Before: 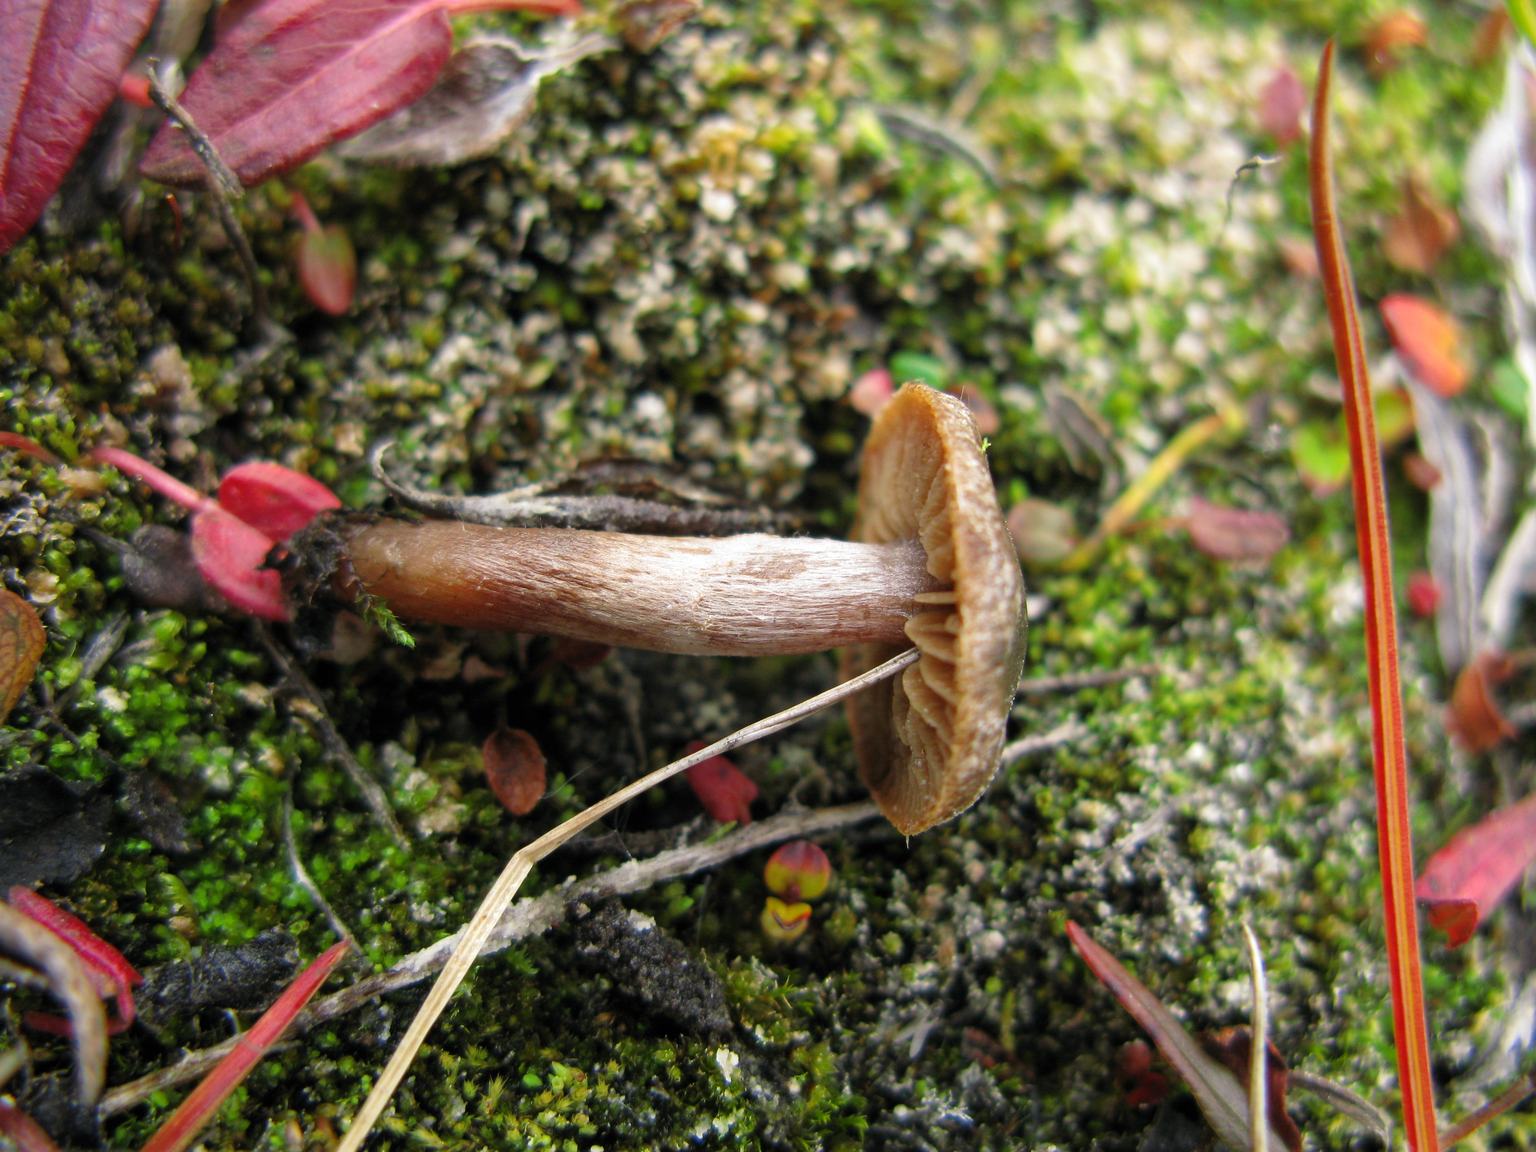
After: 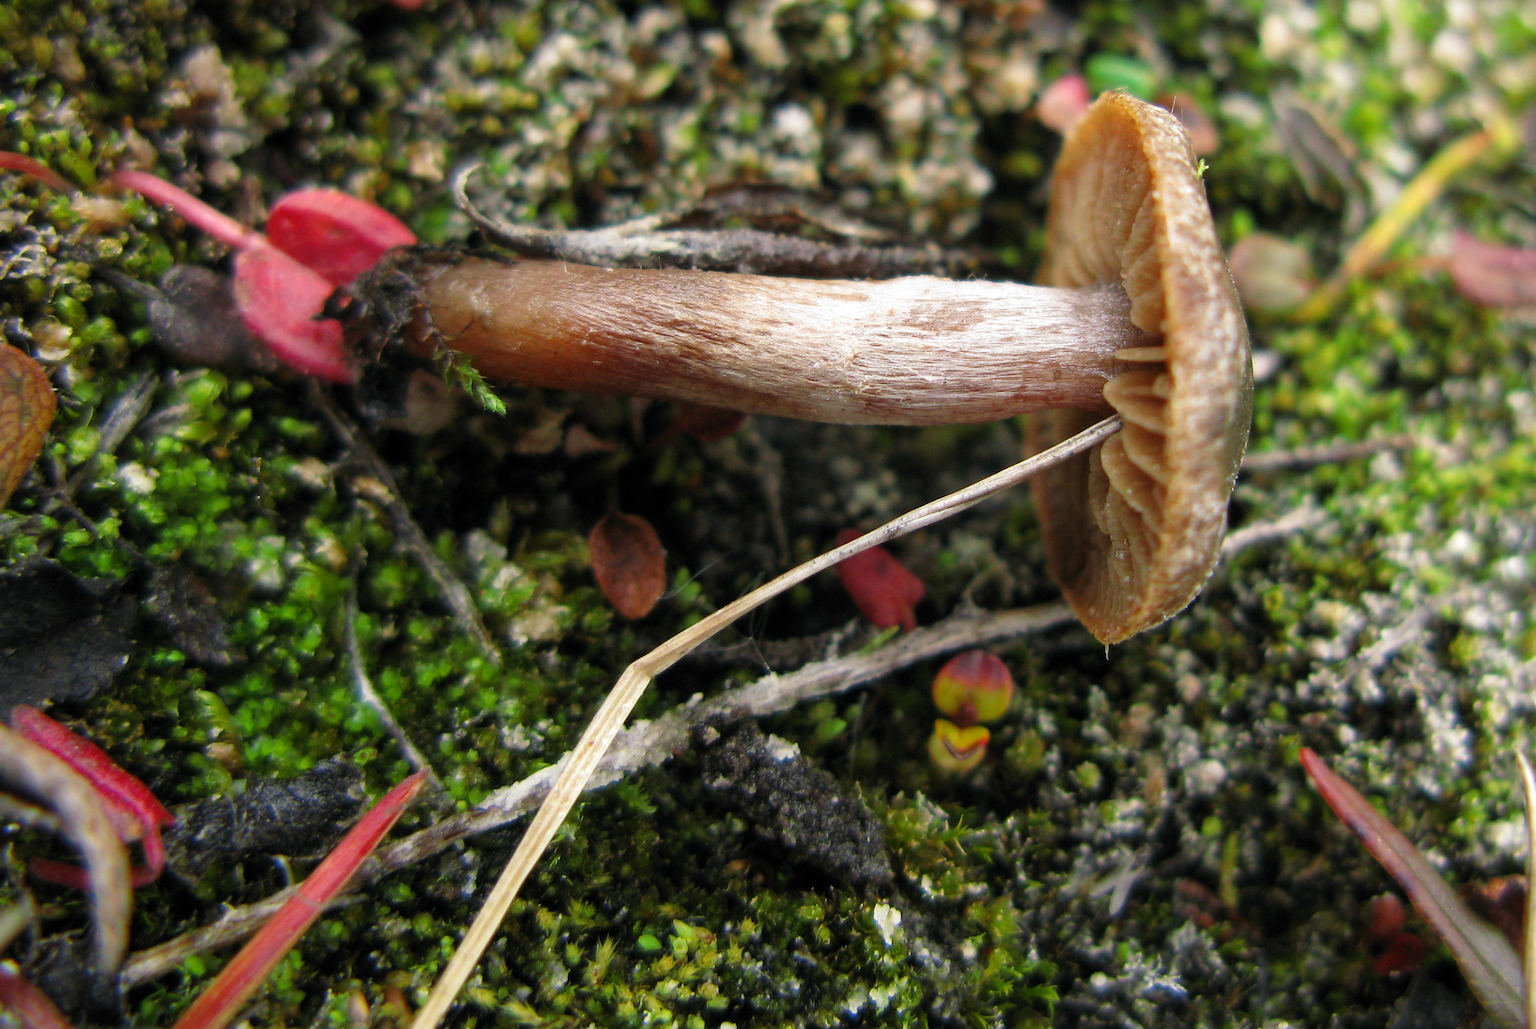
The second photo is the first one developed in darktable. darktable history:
crop: top 26.705%, right 17.982%
contrast brightness saturation: contrast 0.049
